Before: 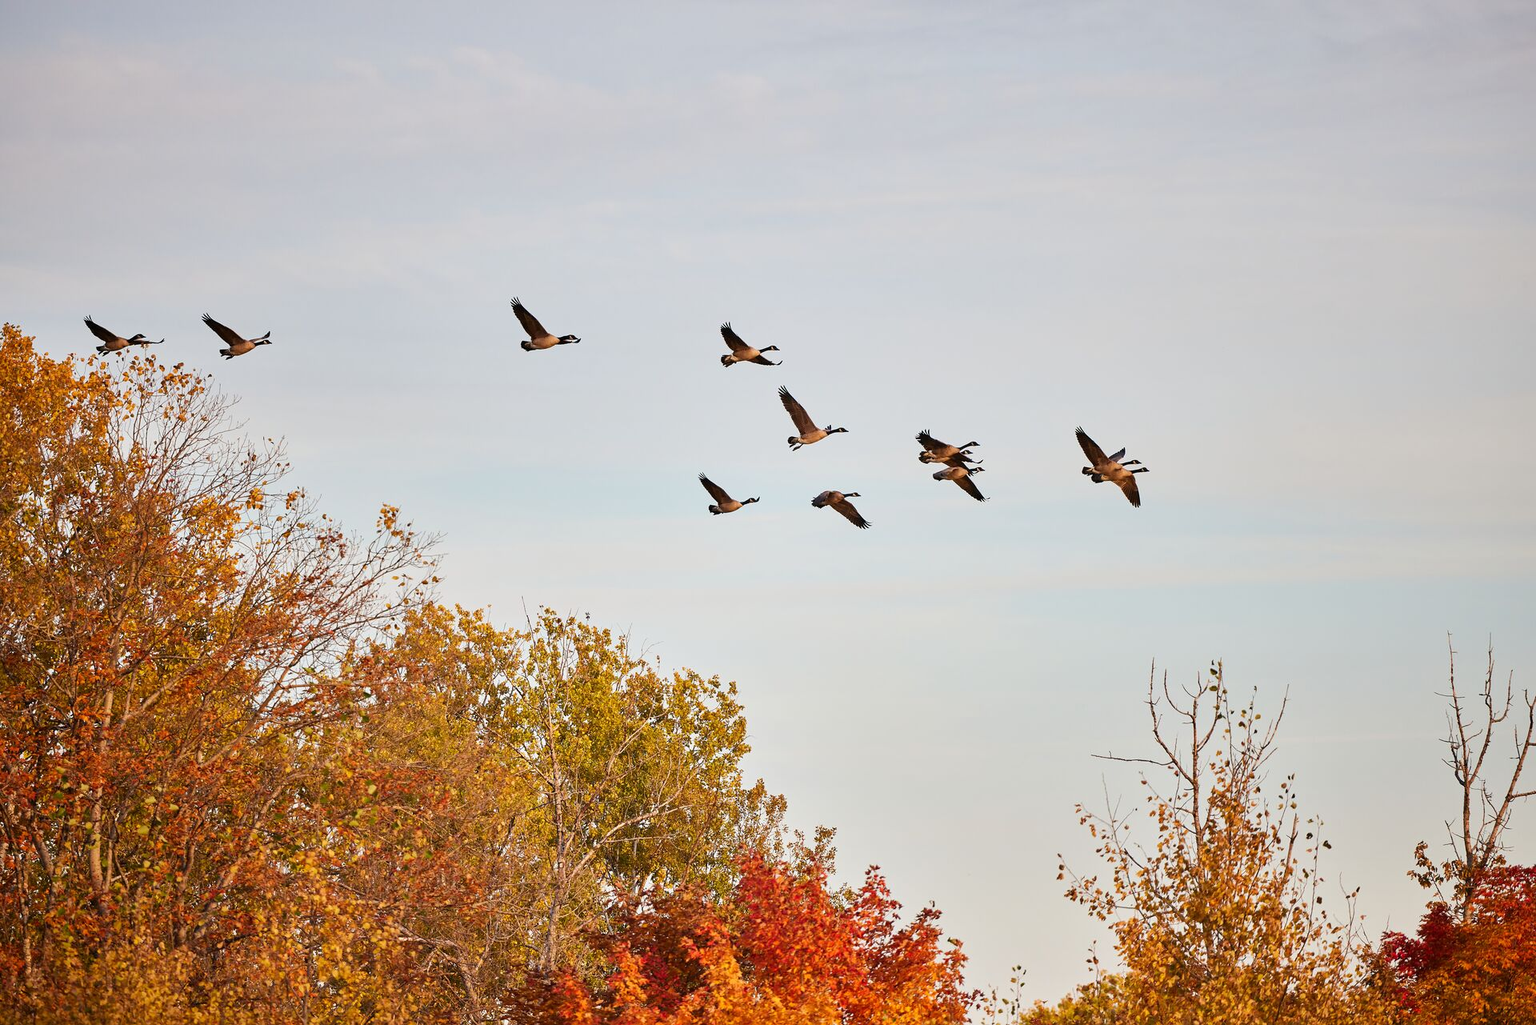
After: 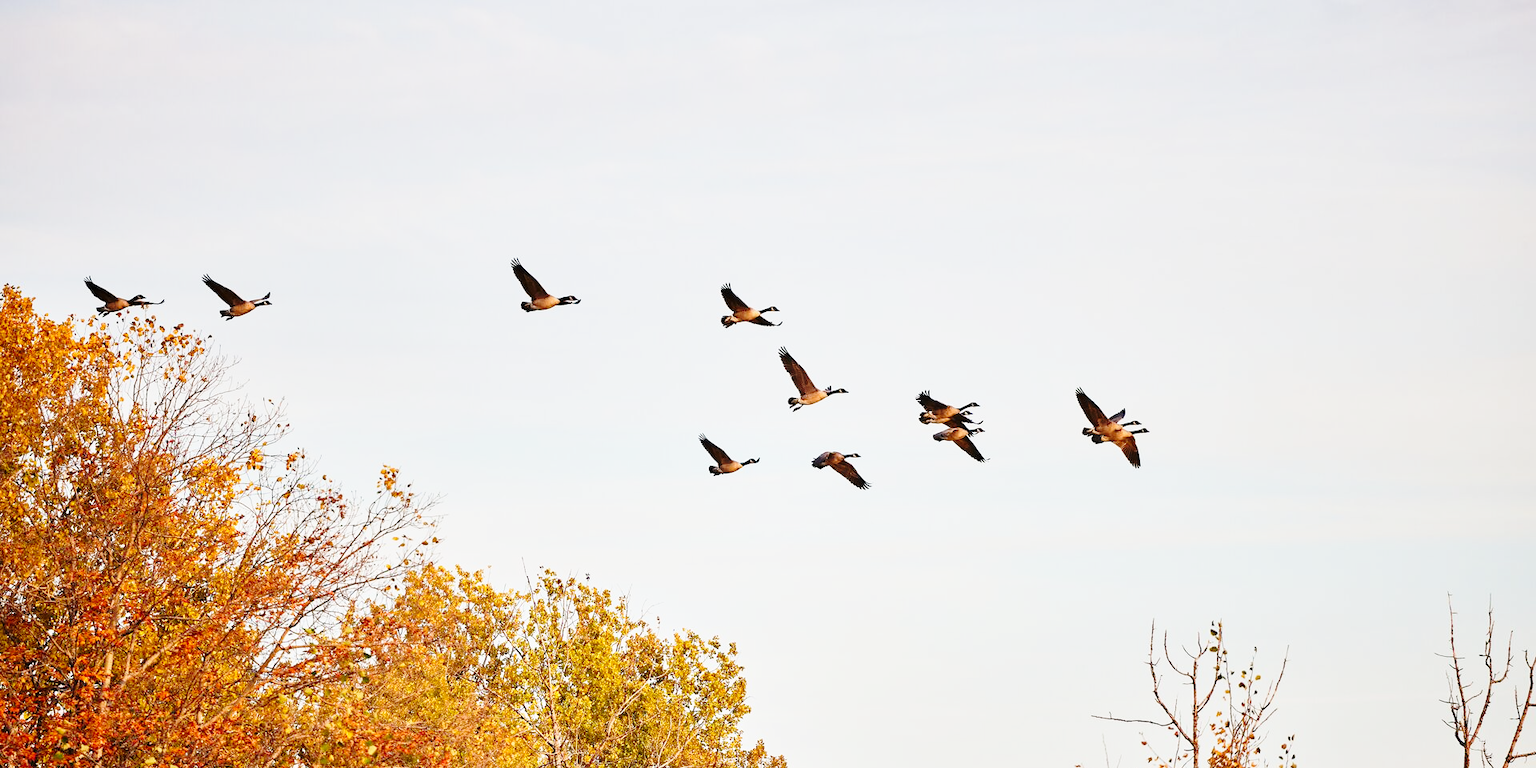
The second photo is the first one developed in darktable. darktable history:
base curve: curves: ch0 [(0, 0) (0.028, 0.03) (0.121, 0.232) (0.46, 0.748) (0.859, 0.968) (1, 1)], preserve colors none
crop: top 3.857%, bottom 21.132%
